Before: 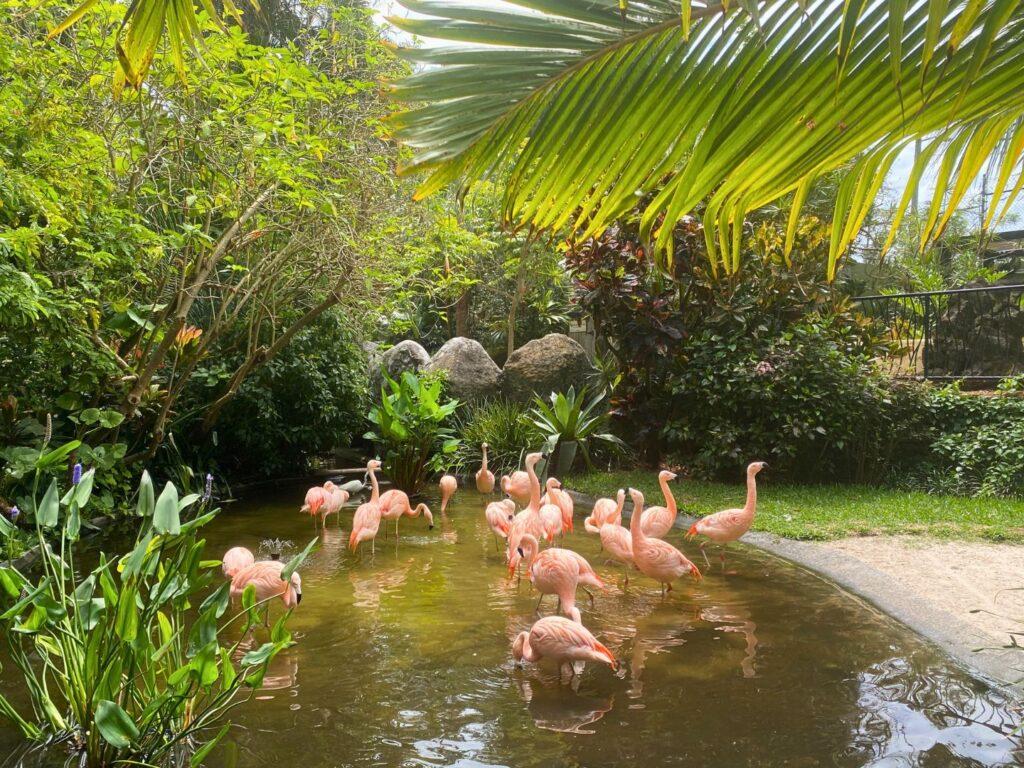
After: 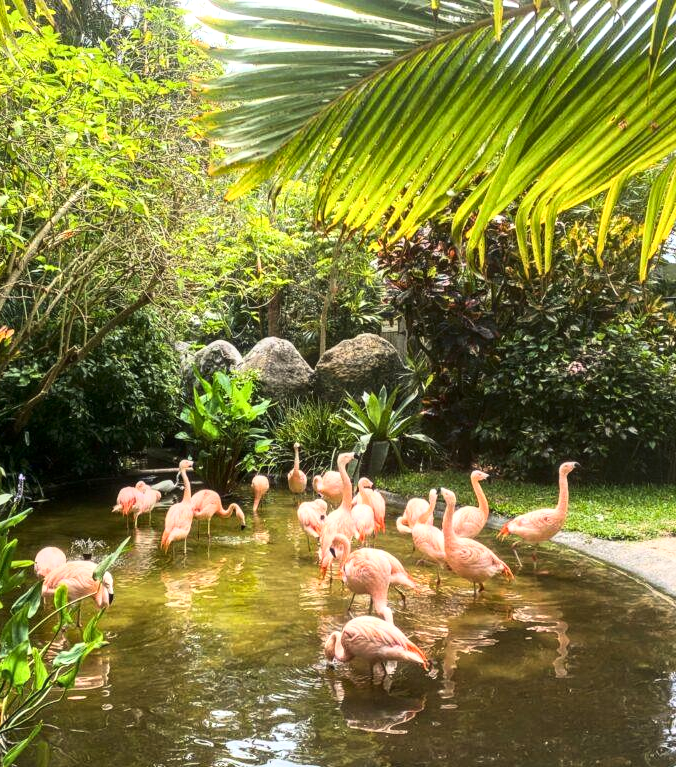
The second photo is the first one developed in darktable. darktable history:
local contrast: detail 130%
crop and rotate: left 18.442%, right 15.508%
tone curve: curves: ch0 [(0, 0.013) (0.198, 0.175) (0.512, 0.582) (0.625, 0.754) (0.81, 0.934) (1, 1)], color space Lab, linked channels, preserve colors none
